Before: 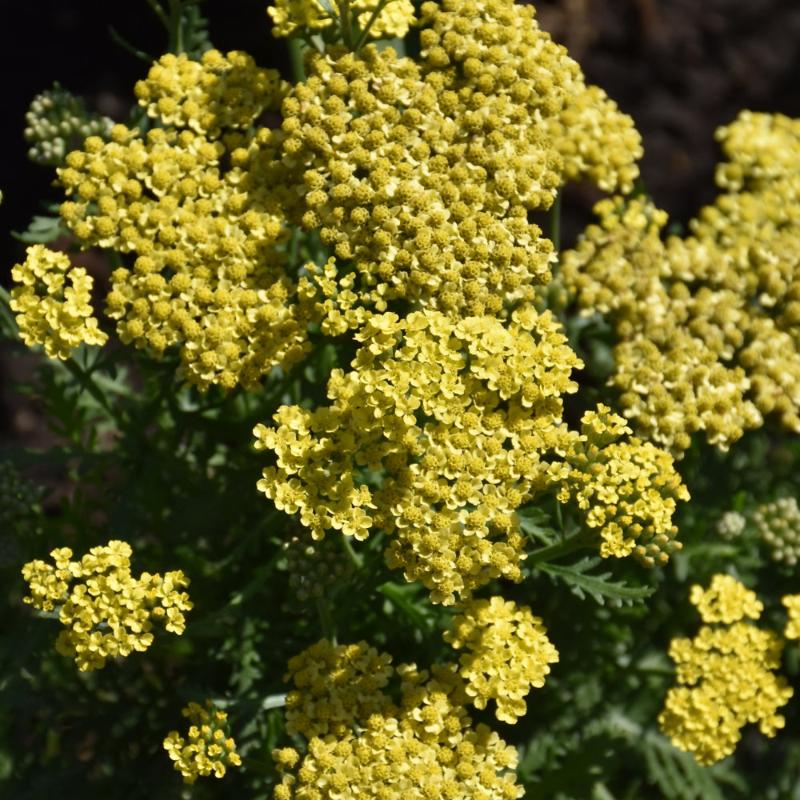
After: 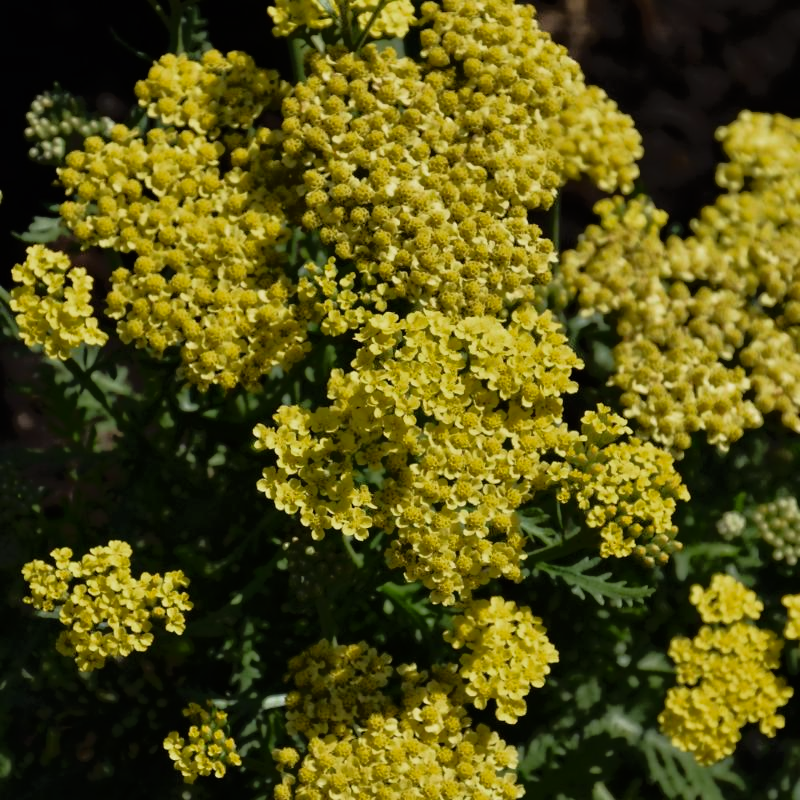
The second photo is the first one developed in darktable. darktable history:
tone equalizer: -8 EV -1.86 EV, -7 EV -1.13 EV, -6 EV -1.59 EV, edges refinement/feathering 500, mask exposure compensation -1.57 EV, preserve details no
color zones: curves: ch0 [(0.203, 0.433) (0.607, 0.517) (0.697, 0.696) (0.705, 0.897)]
